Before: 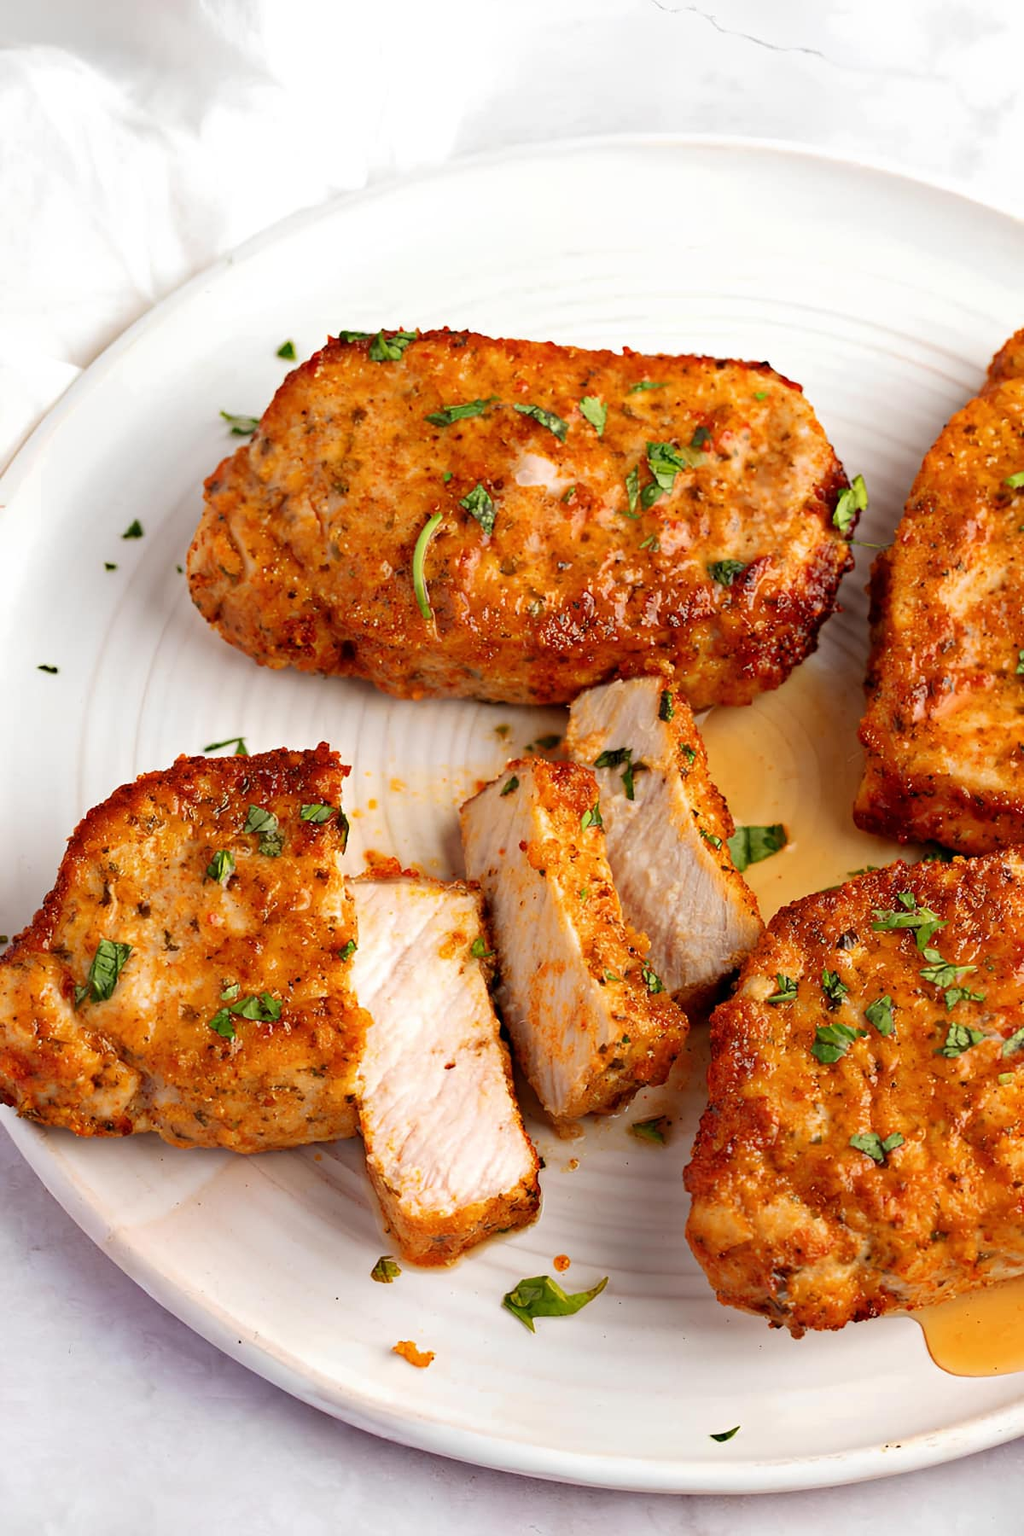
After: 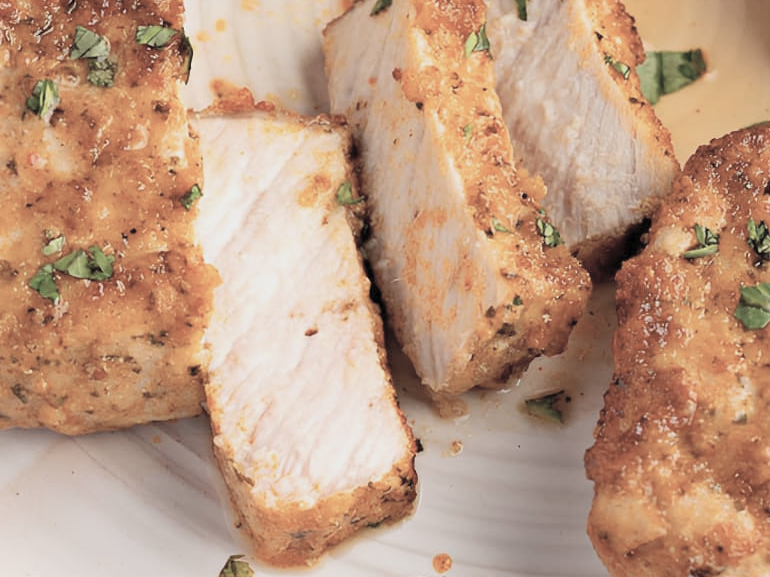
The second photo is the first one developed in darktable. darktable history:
contrast brightness saturation: brightness 0.182, saturation -0.485
crop: left 18.067%, top 50.997%, right 17.698%, bottom 16.914%
tone equalizer: -8 EV -0.001 EV, -7 EV 0.005 EV, -6 EV -0.009 EV, -5 EV 0.018 EV, -4 EV -0.008 EV, -3 EV 0.011 EV, -2 EV -0.082 EV, -1 EV -0.275 EV, +0 EV -0.581 EV, edges refinement/feathering 500, mask exposure compensation -1.57 EV, preserve details no
